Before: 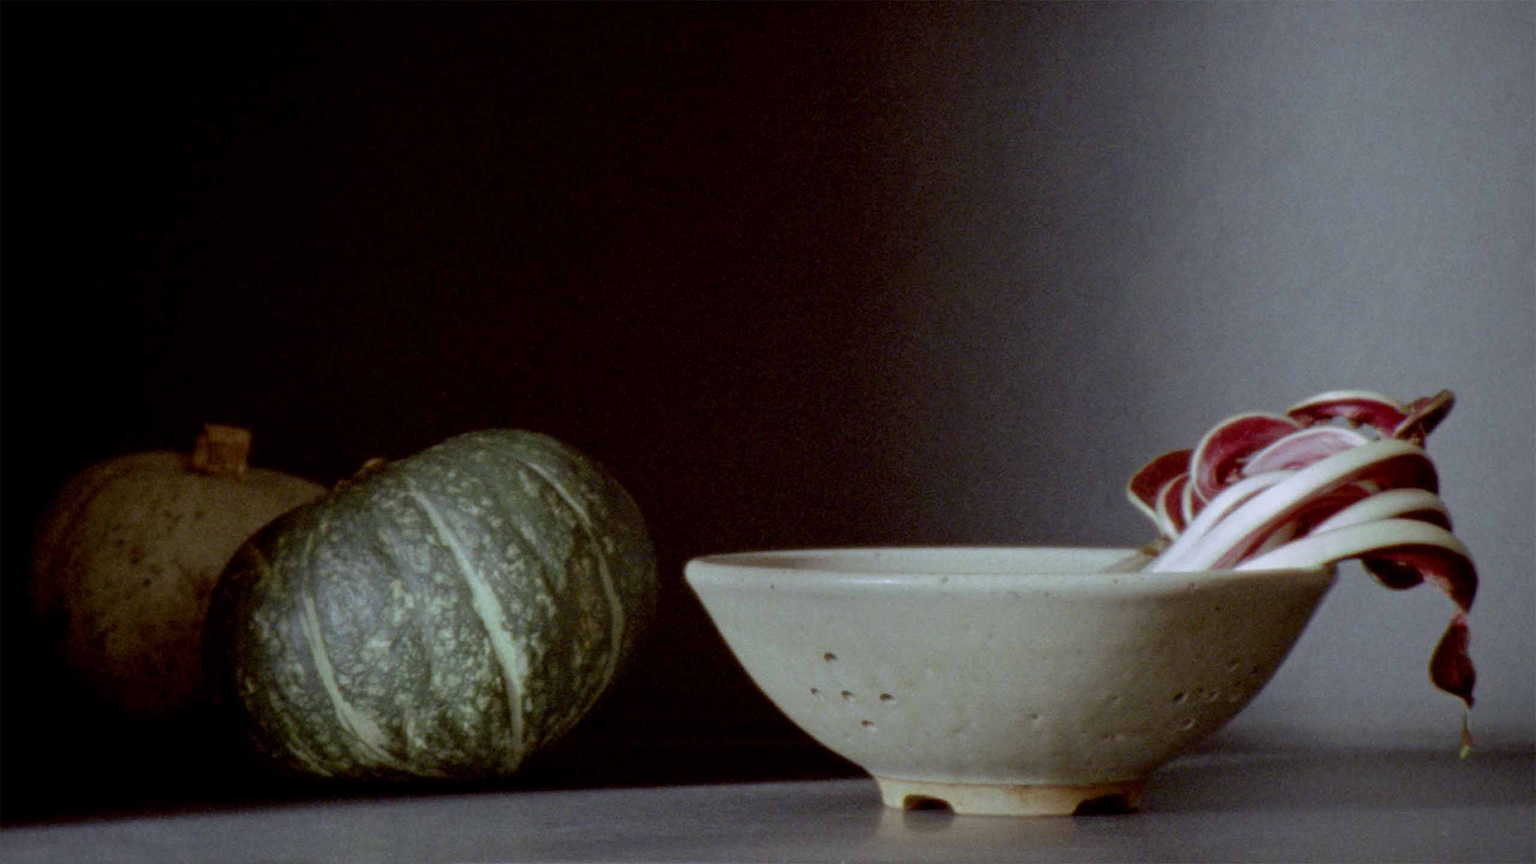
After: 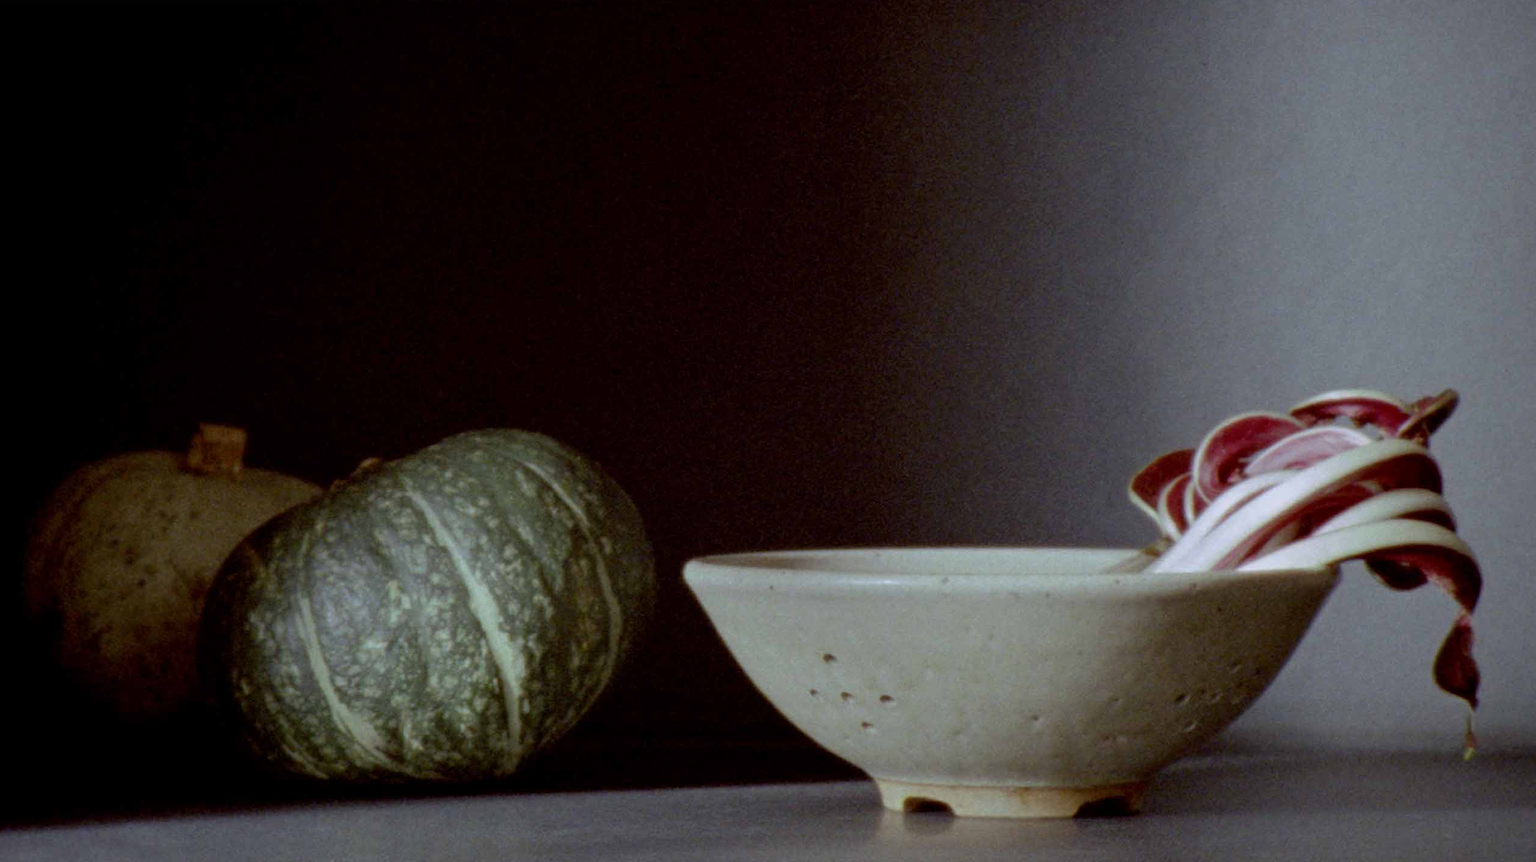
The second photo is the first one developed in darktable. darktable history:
color calibration: illuminant same as pipeline (D50), x 0.346, y 0.359, temperature 5002.42 K
crop: left 0.434%, top 0.485%, right 0.244%, bottom 0.386%
